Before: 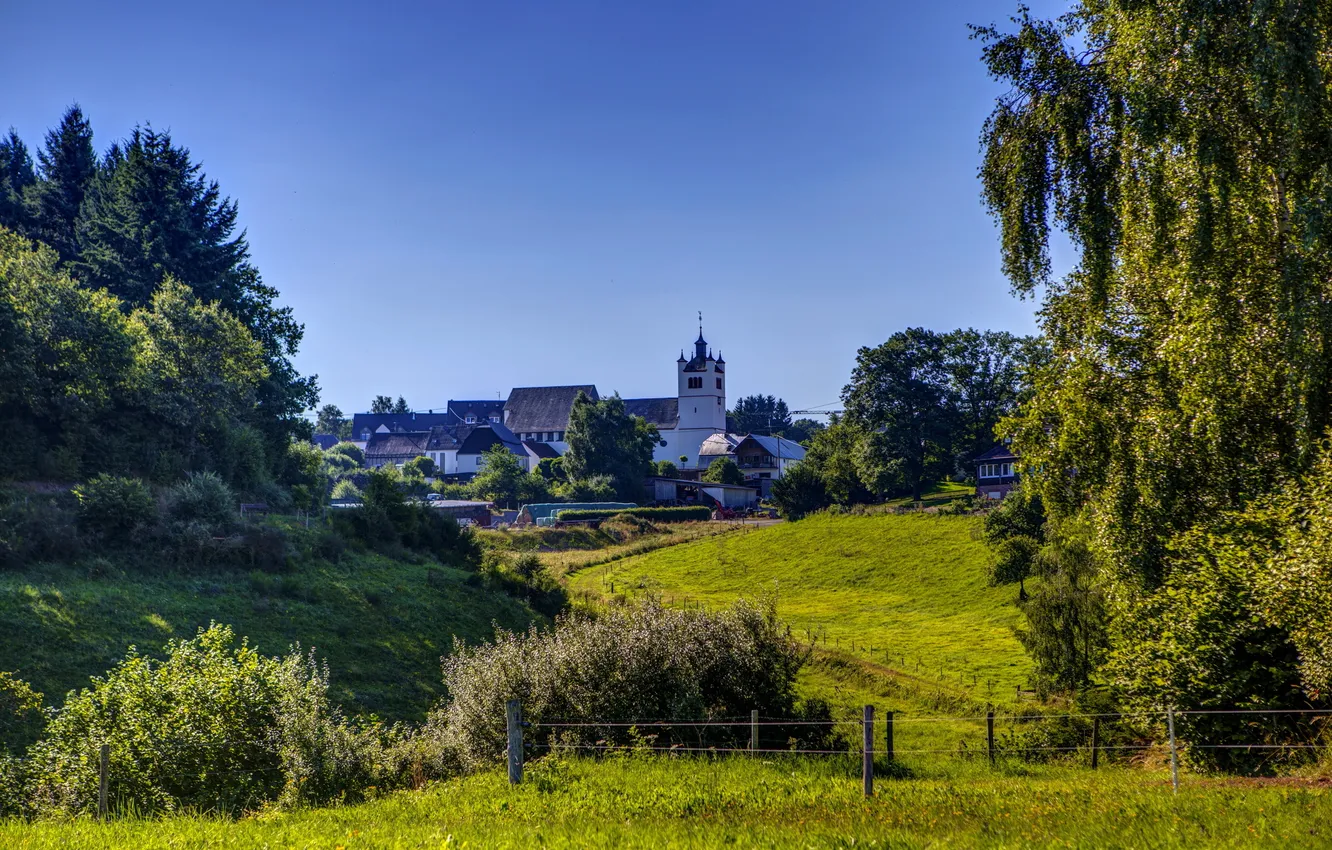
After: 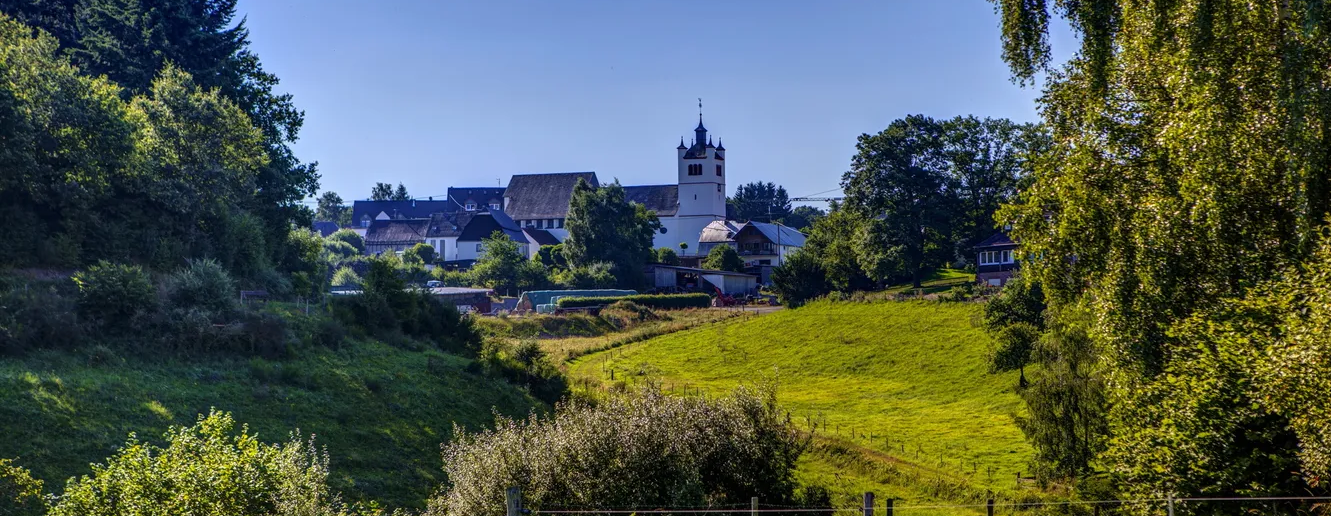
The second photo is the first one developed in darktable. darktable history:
crop and rotate: top 25.215%, bottom 13.974%
